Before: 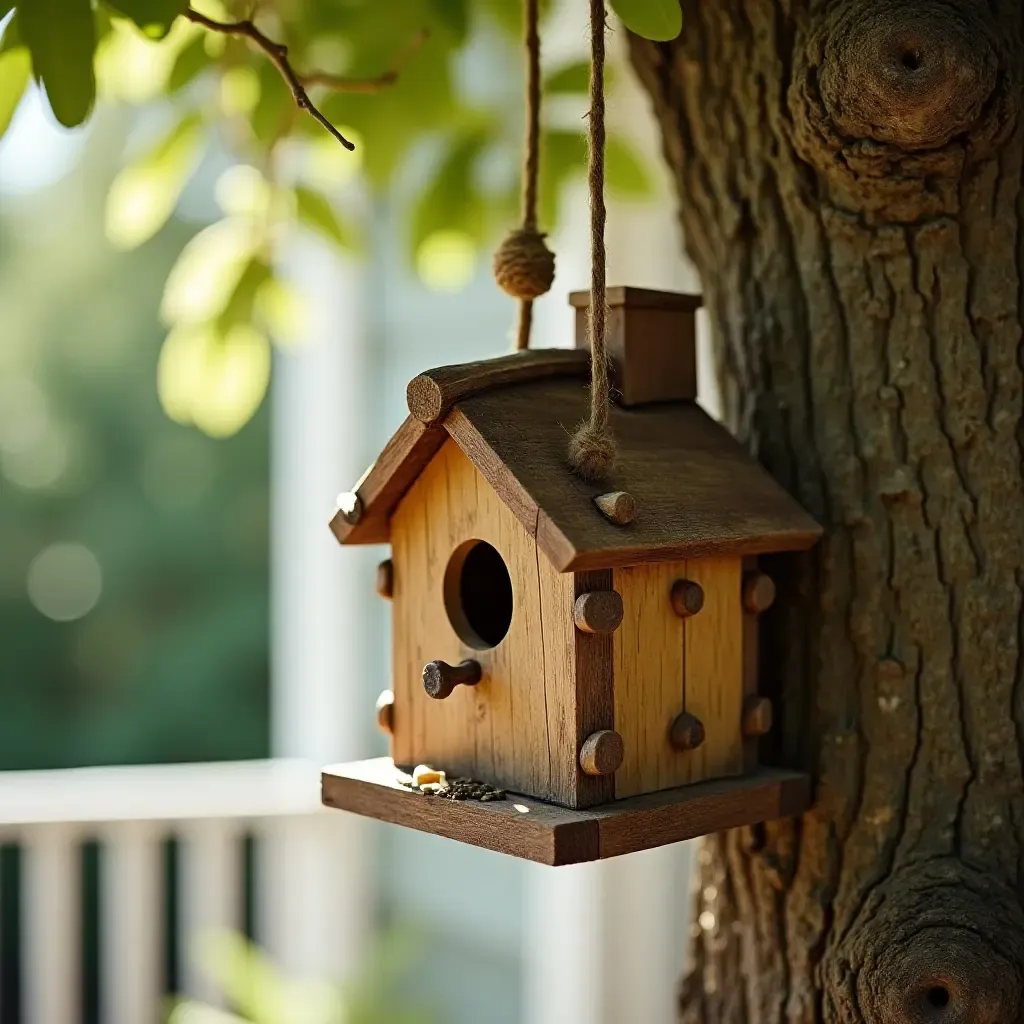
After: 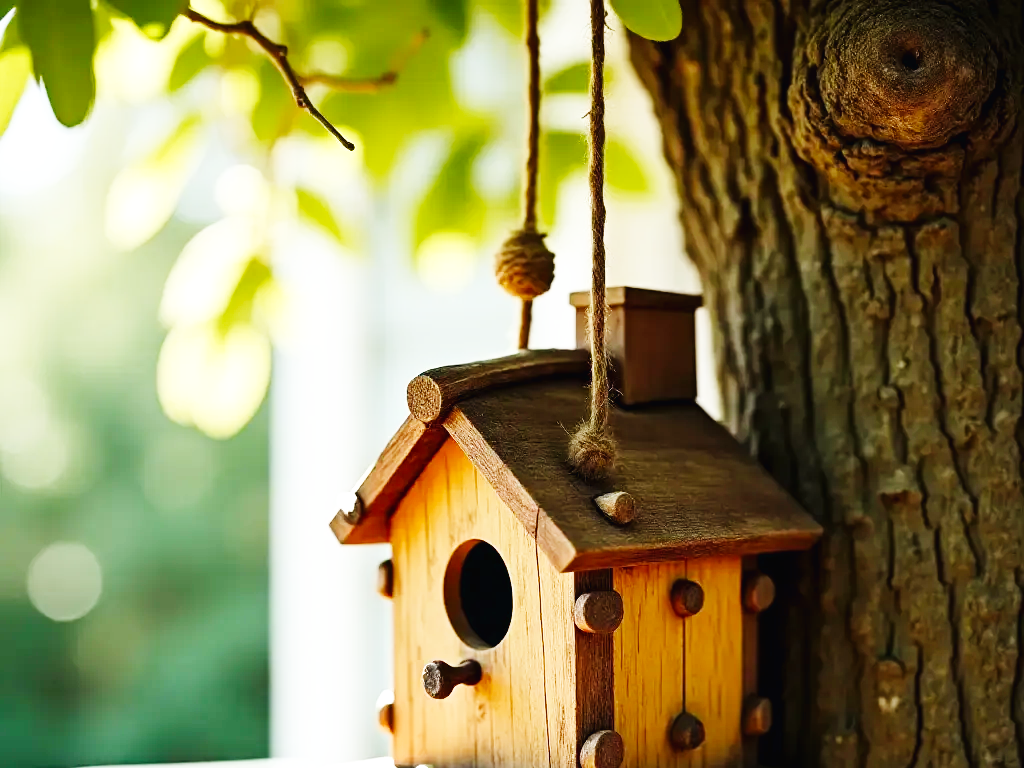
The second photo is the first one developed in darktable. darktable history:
crop: bottom 24.99%
base curve: curves: ch0 [(0, 0.003) (0.001, 0.002) (0.006, 0.004) (0.02, 0.022) (0.048, 0.086) (0.094, 0.234) (0.162, 0.431) (0.258, 0.629) (0.385, 0.8) (0.548, 0.918) (0.751, 0.988) (1, 1)], preserve colors none
